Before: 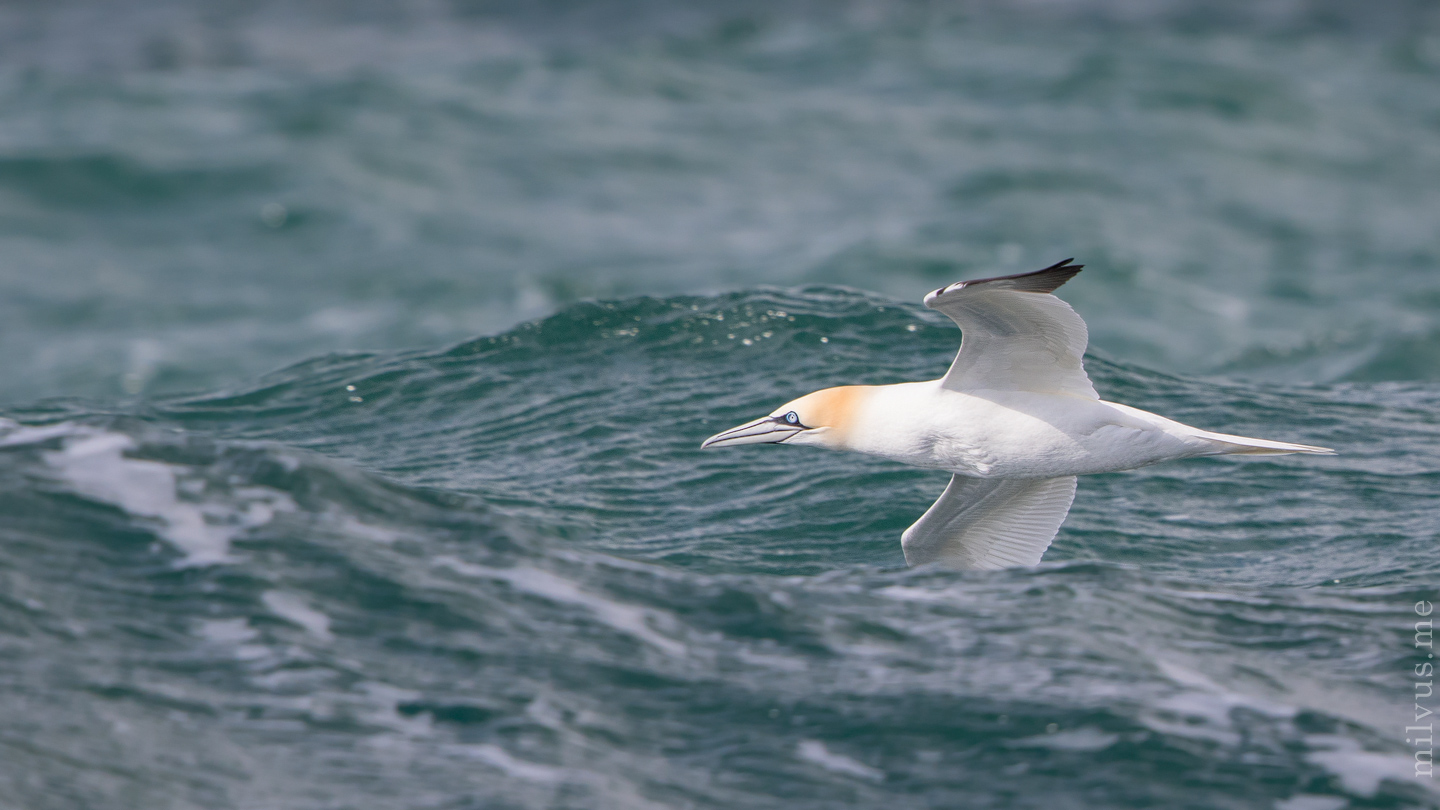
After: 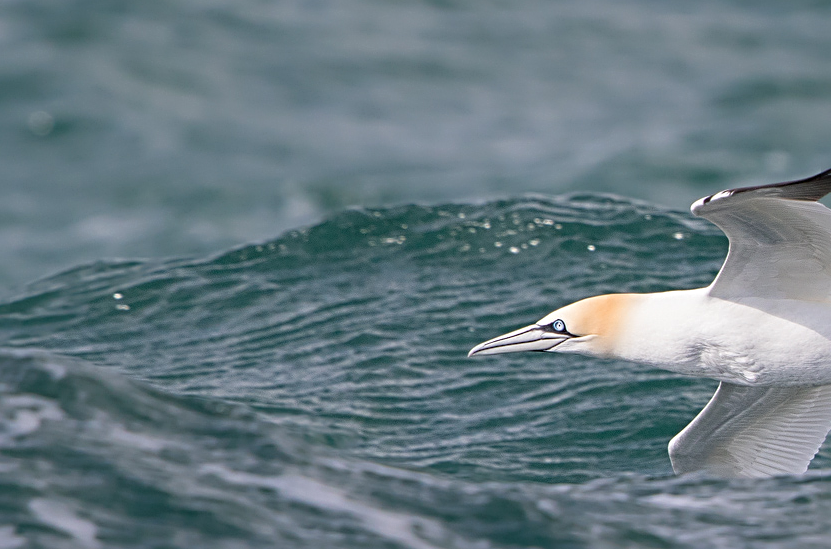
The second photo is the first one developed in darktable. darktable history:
crop: left 16.199%, top 11.423%, right 26.028%, bottom 20.76%
sharpen: radius 3.981
